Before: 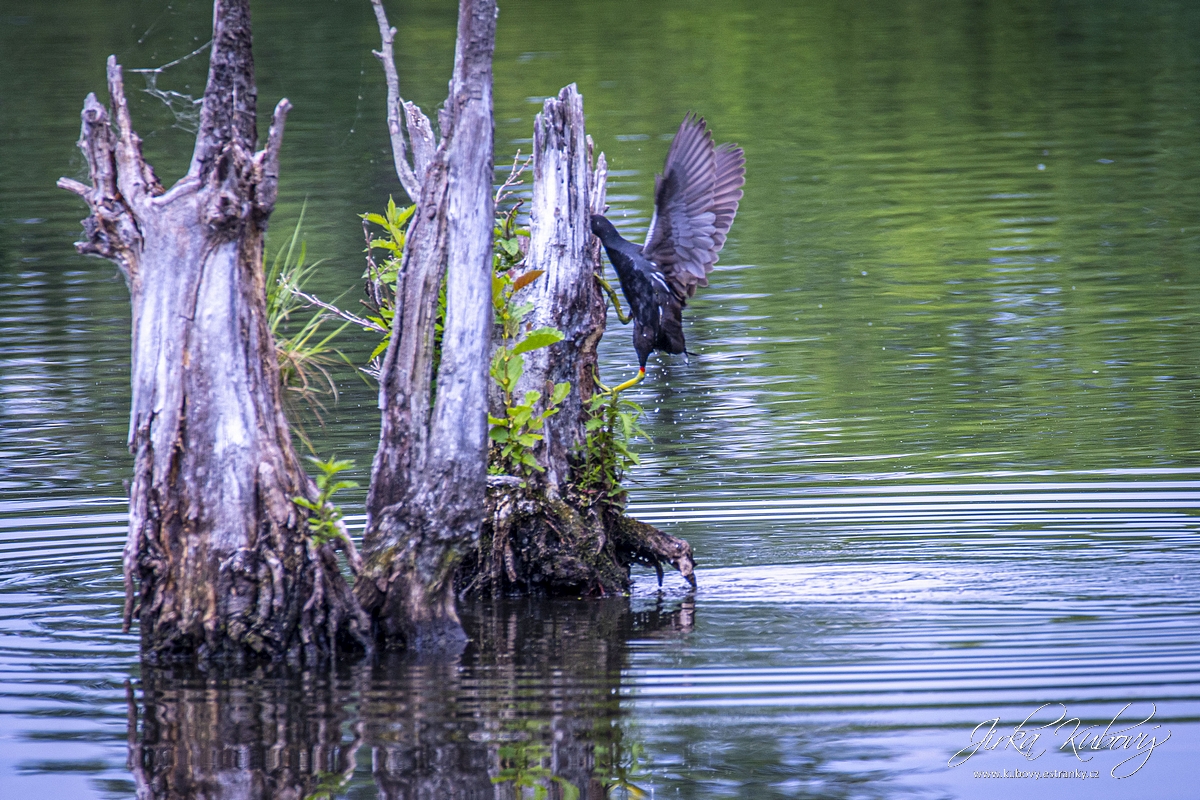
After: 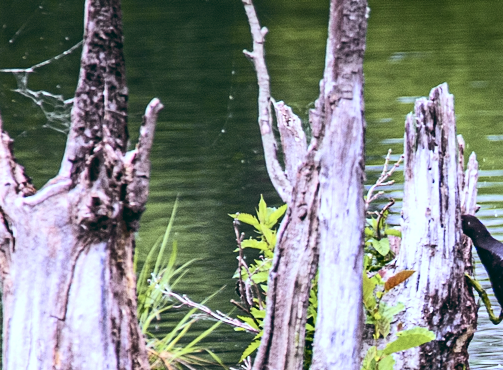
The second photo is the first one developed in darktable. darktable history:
color balance: lift [1, 0.994, 1.002, 1.006], gamma [0.957, 1.081, 1.016, 0.919], gain [0.97, 0.972, 1.01, 1.028], input saturation 91.06%, output saturation 79.8%
crop and rotate: left 10.817%, top 0.062%, right 47.194%, bottom 53.626%
tone curve: curves: ch0 [(0, 0.028) (0.037, 0.05) (0.123, 0.108) (0.19, 0.164) (0.269, 0.247) (0.475, 0.533) (0.595, 0.695) (0.718, 0.823) (0.855, 0.913) (1, 0.982)]; ch1 [(0, 0) (0.243, 0.245) (0.427, 0.41) (0.493, 0.481) (0.505, 0.502) (0.536, 0.545) (0.56, 0.582) (0.611, 0.644) (0.769, 0.807) (1, 1)]; ch2 [(0, 0) (0.249, 0.216) (0.349, 0.321) (0.424, 0.442) (0.476, 0.483) (0.498, 0.499) (0.517, 0.519) (0.532, 0.55) (0.569, 0.608) (0.614, 0.661) (0.706, 0.75) (0.808, 0.809) (0.991, 0.968)], color space Lab, independent channels, preserve colors none
tone equalizer: -8 EV -0.417 EV, -7 EV -0.389 EV, -6 EV -0.333 EV, -5 EV -0.222 EV, -3 EV 0.222 EV, -2 EV 0.333 EV, -1 EV 0.389 EV, +0 EV 0.417 EV, edges refinement/feathering 500, mask exposure compensation -1.57 EV, preserve details no
